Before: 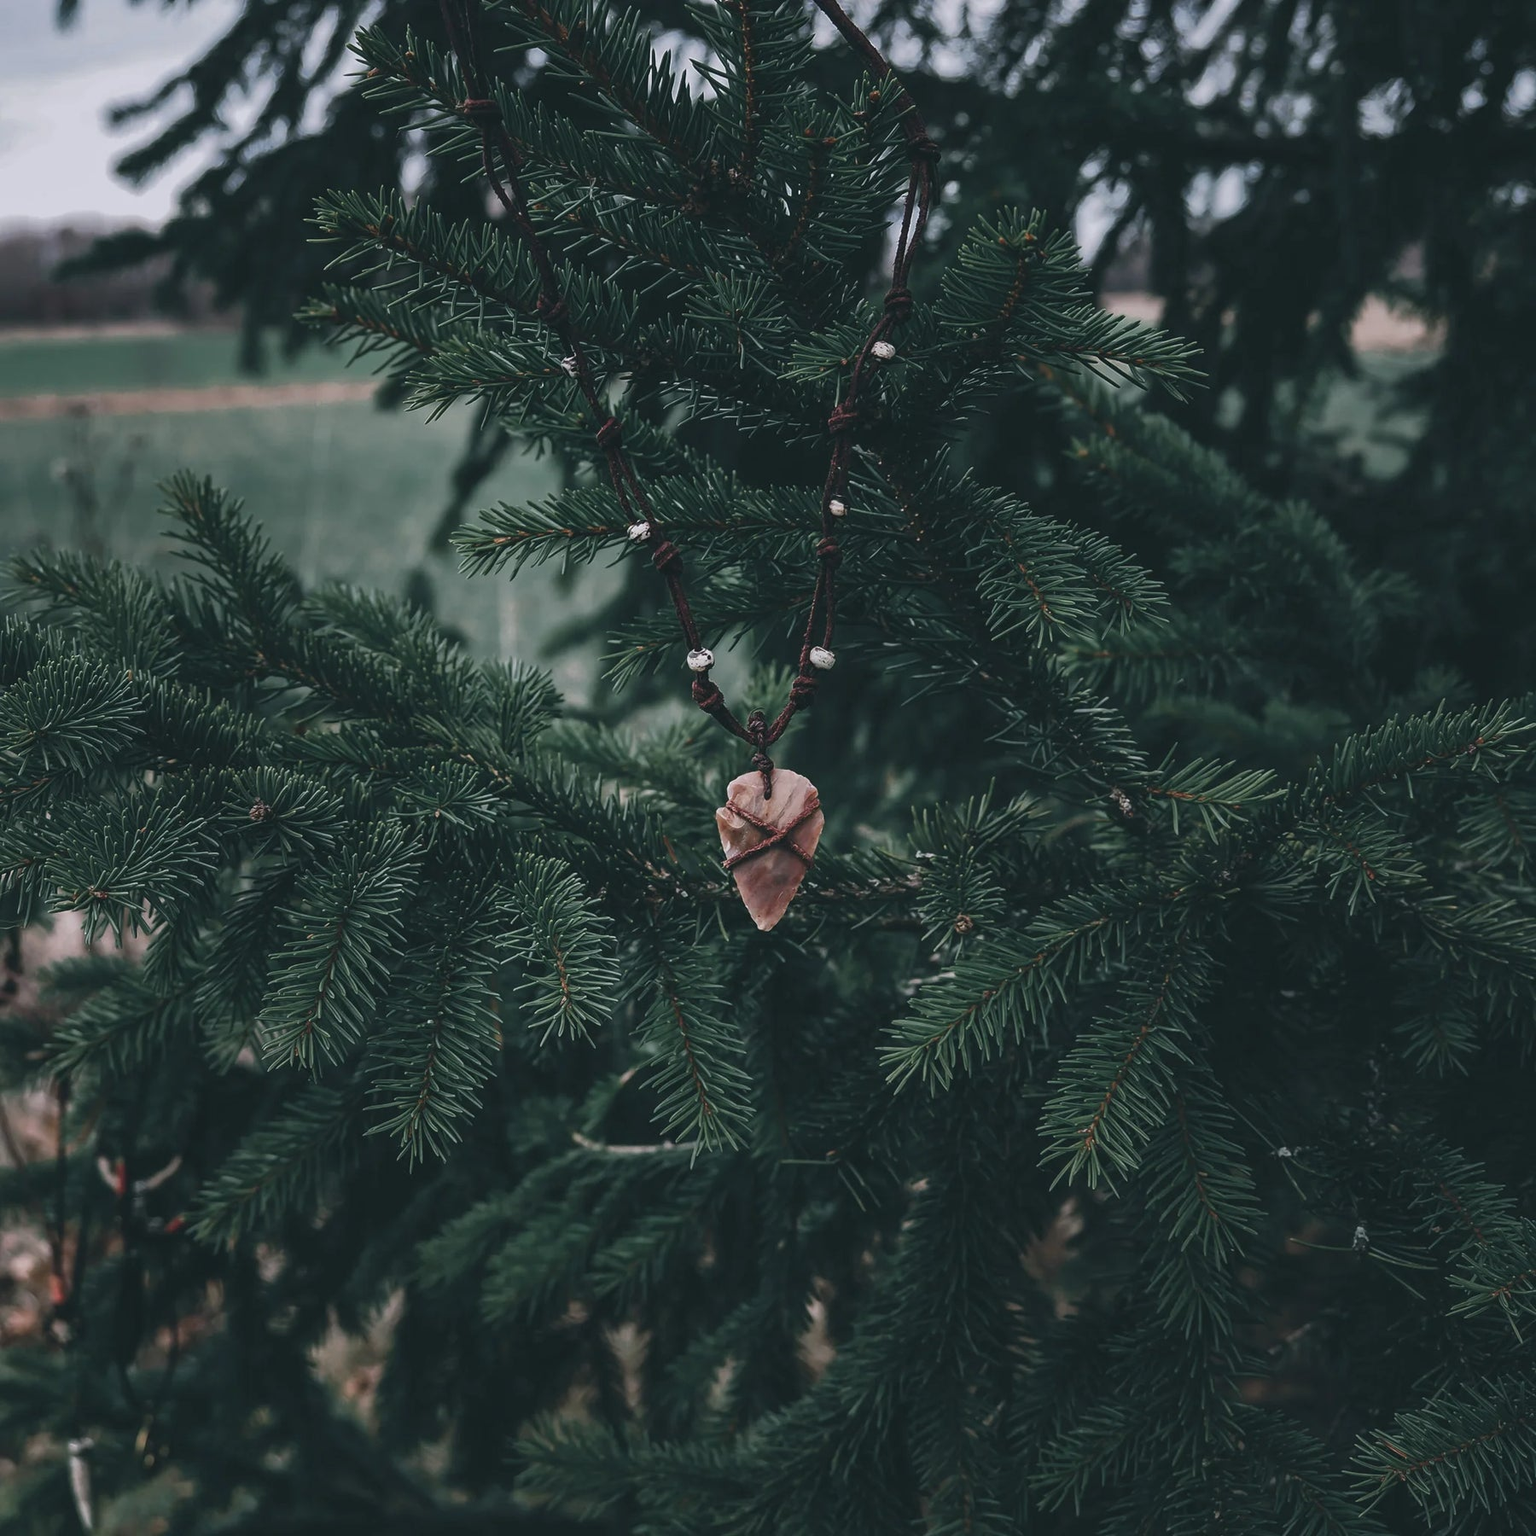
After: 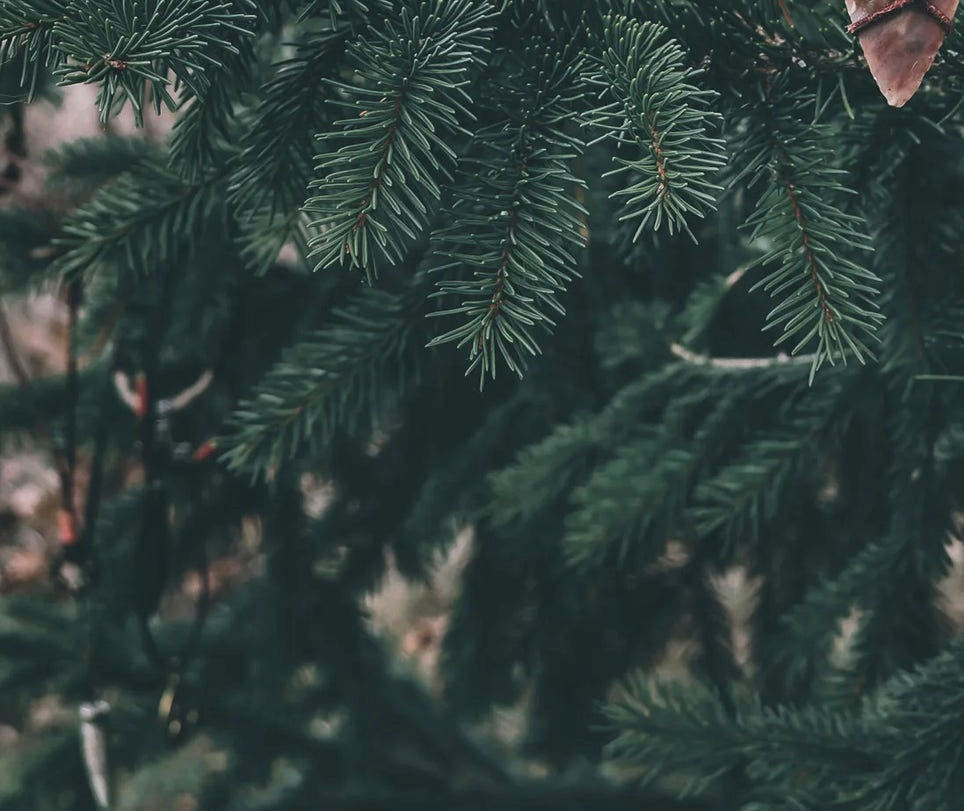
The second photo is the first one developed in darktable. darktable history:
crop and rotate: top 54.711%, right 46.394%, bottom 0.209%
shadows and highlights: shadows 43.68, white point adjustment -1.41, soften with gaussian
